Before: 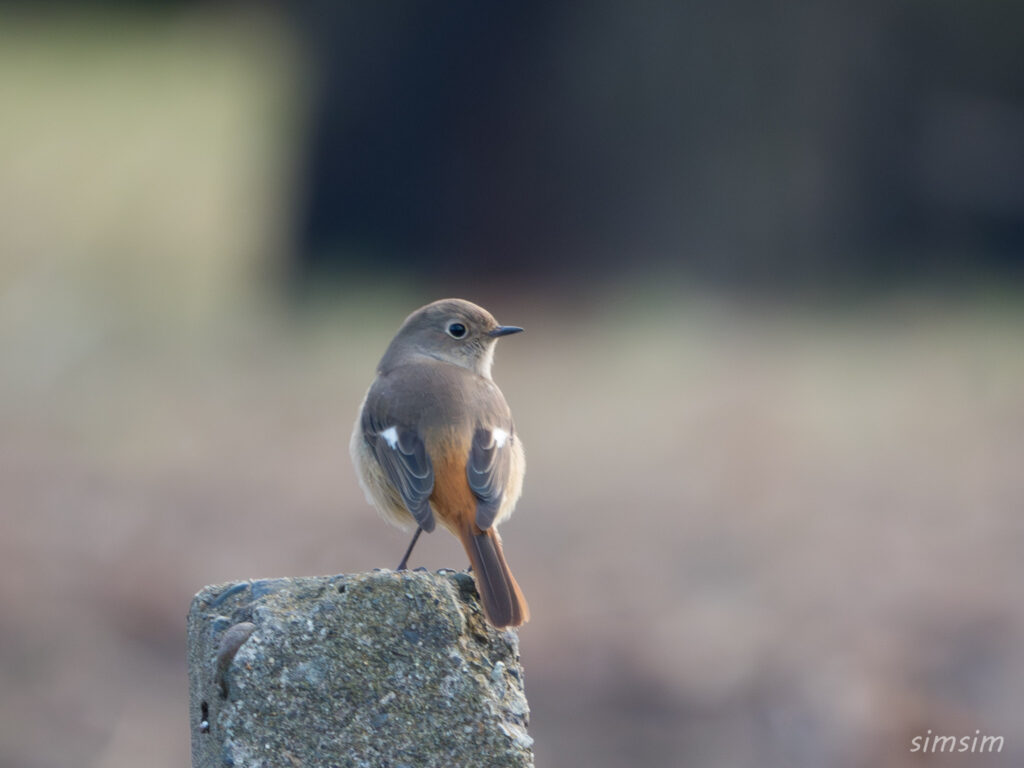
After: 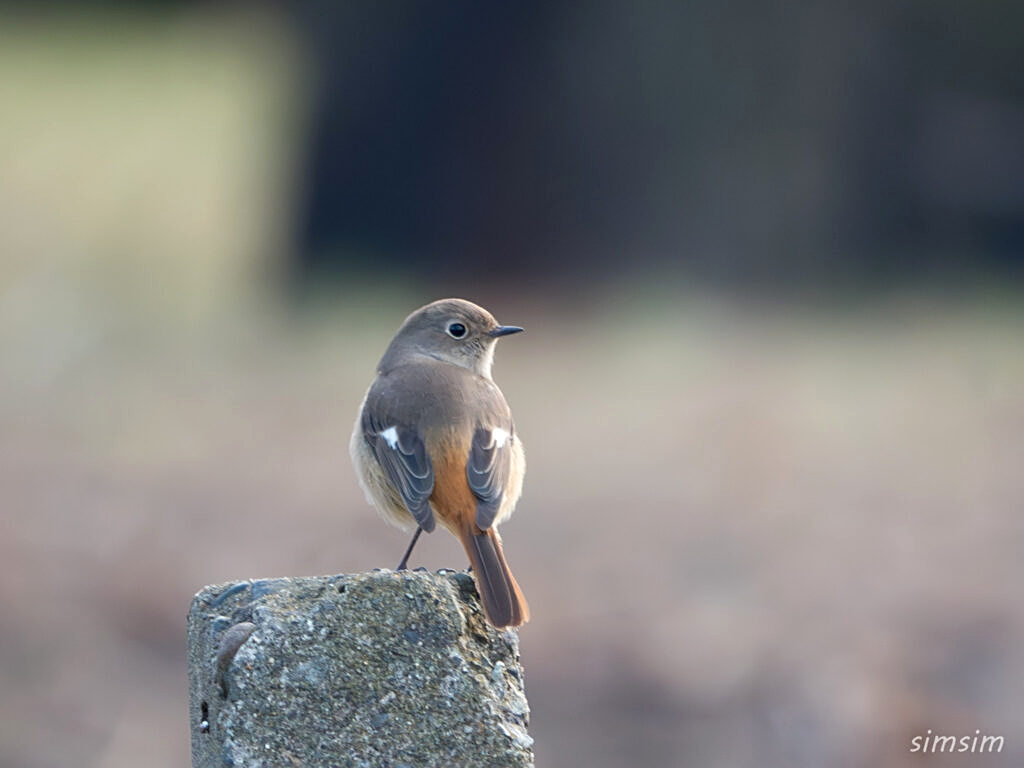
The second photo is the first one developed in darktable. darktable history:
sharpen: on, module defaults
exposure: exposure 0.202 EV, compensate highlight preservation false
